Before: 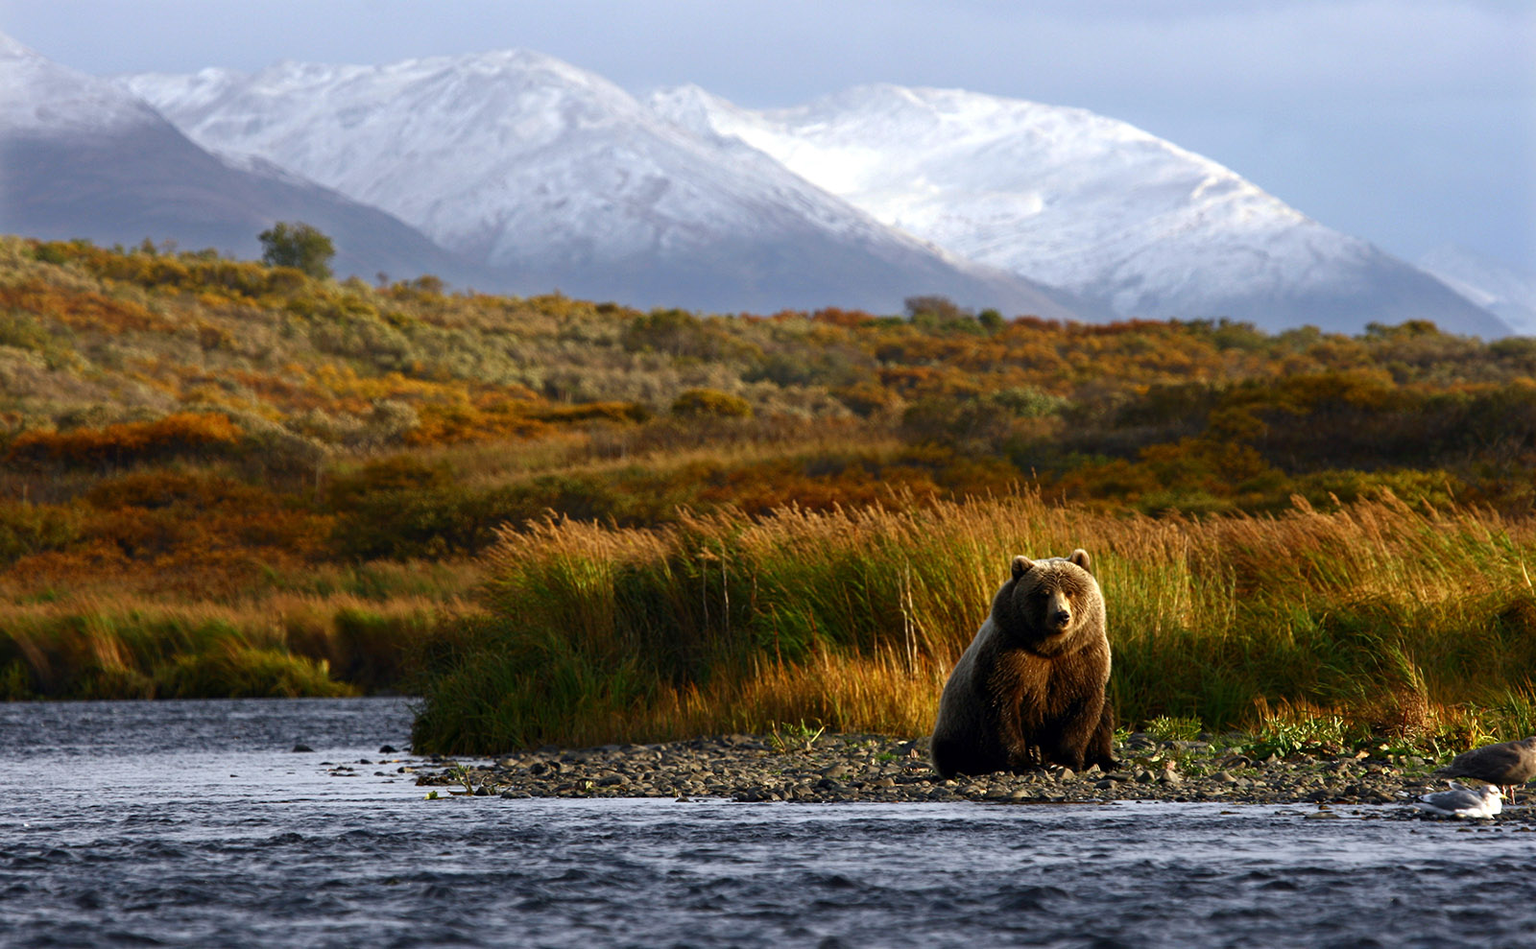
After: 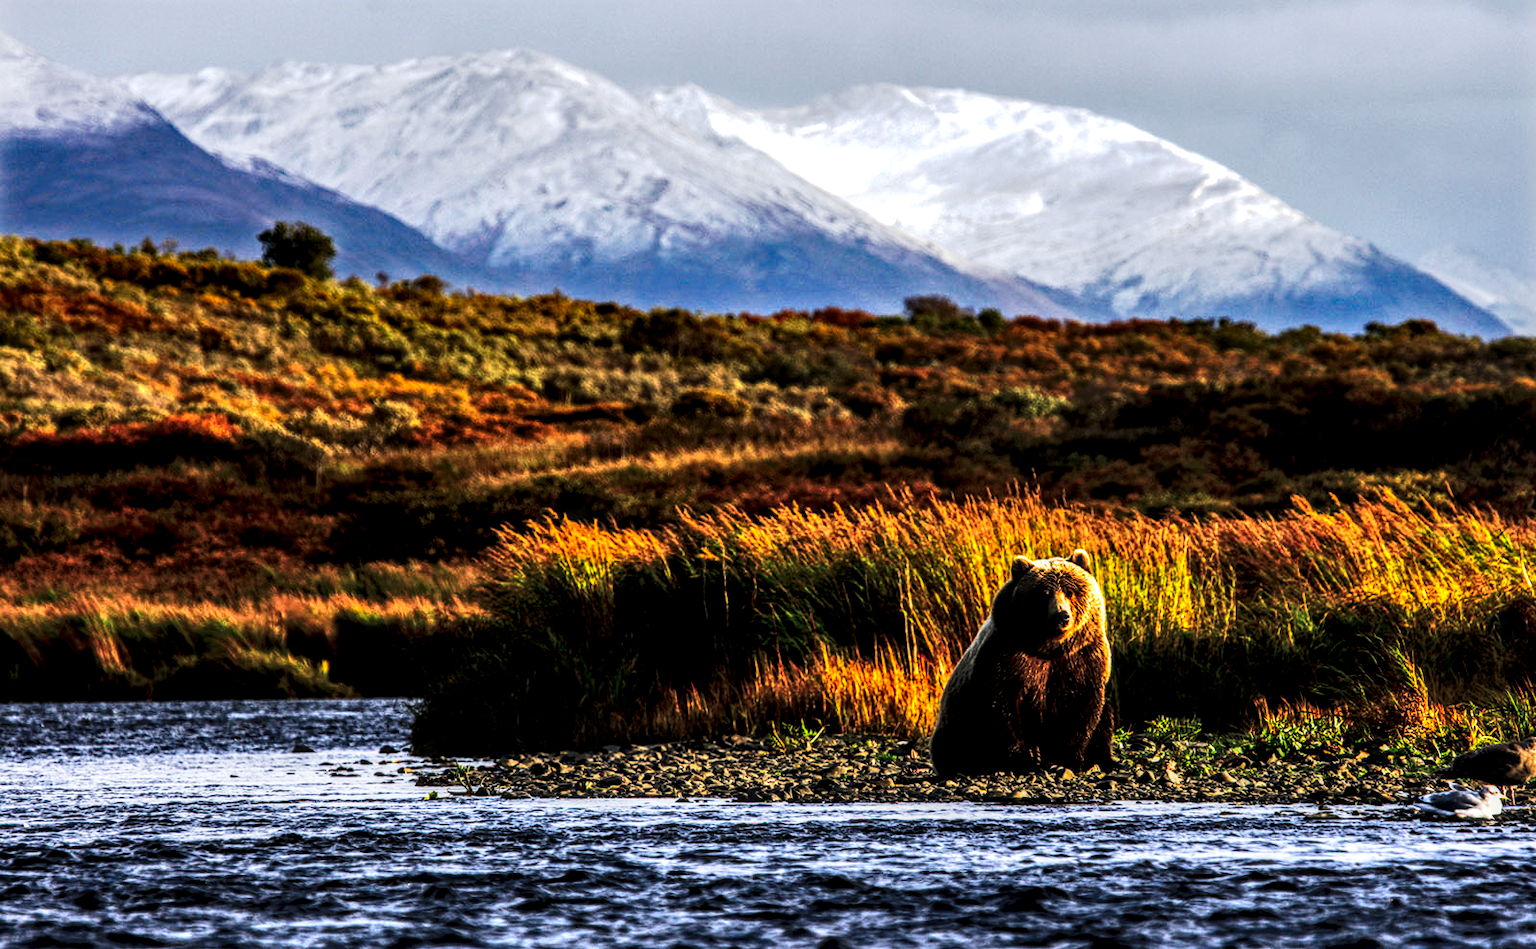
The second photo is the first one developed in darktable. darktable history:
shadows and highlights: shadows 60, soften with gaussian
tone curve: curves: ch0 [(0, 0) (0.003, 0.005) (0.011, 0.006) (0.025, 0.004) (0.044, 0.004) (0.069, 0.007) (0.1, 0.014) (0.136, 0.018) (0.177, 0.034) (0.224, 0.065) (0.277, 0.089) (0.335, 0.143) (0.399, 0.219) (0.468, 0.327) (0.543, 0.455) (0.623, 0.63) (0.709, 0.786) (0.801, 0.87) (0.898, 0.922) (1, 1)], preserve colors none
local contrast: highlights 0%, shadows 0%, detail 182%
